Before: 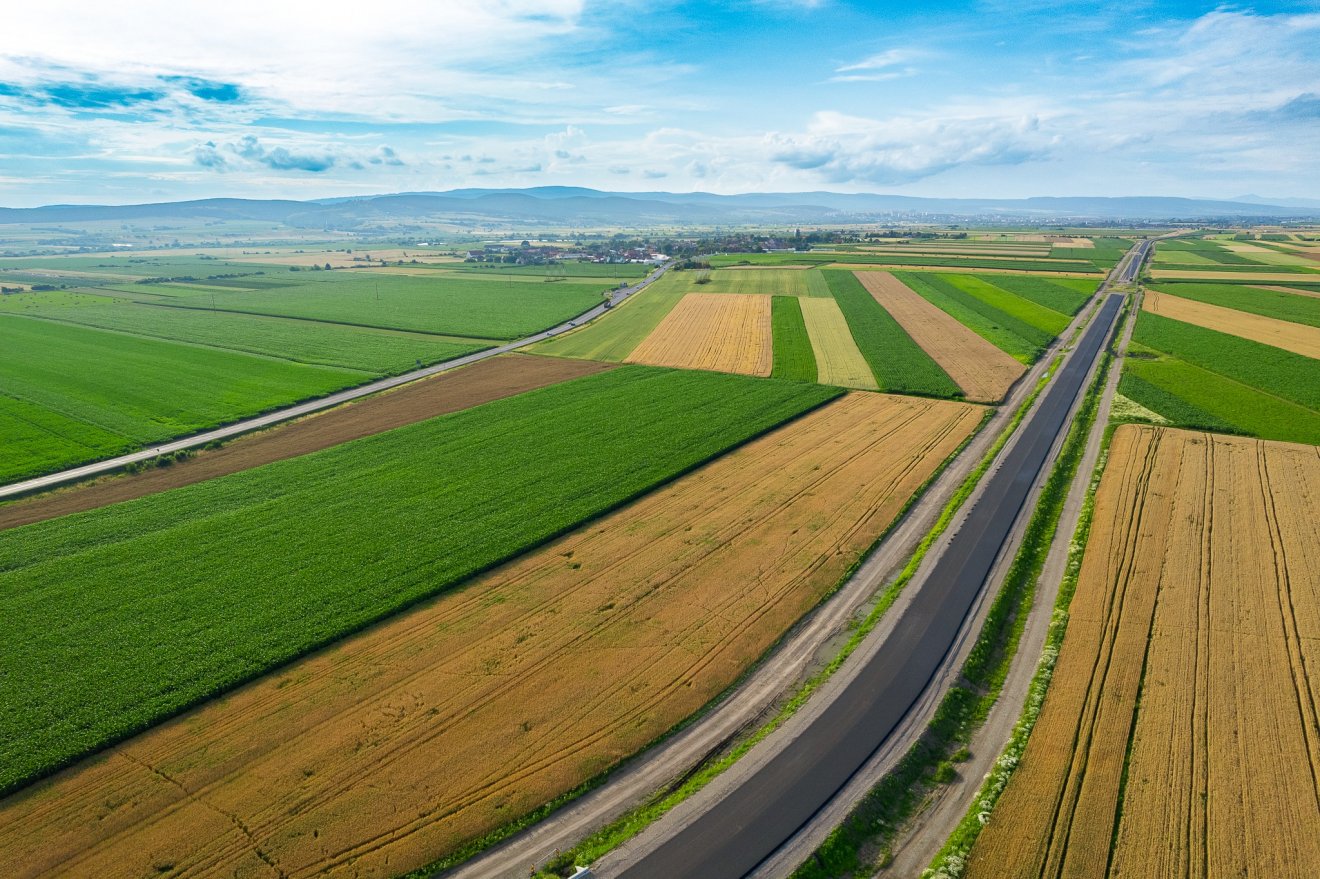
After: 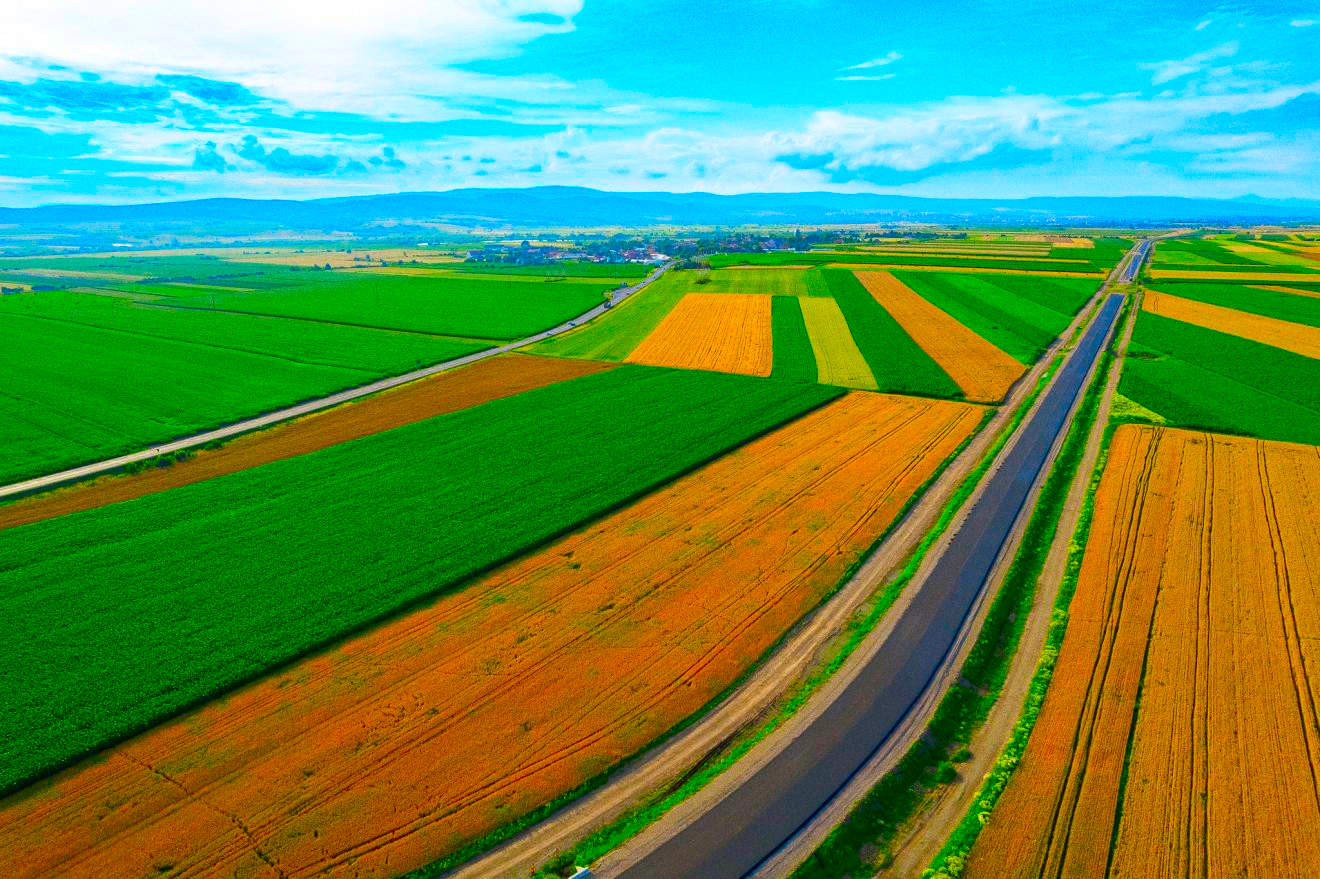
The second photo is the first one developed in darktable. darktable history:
grain: coarseness 0.09 ISO
color correction: saturation 3
